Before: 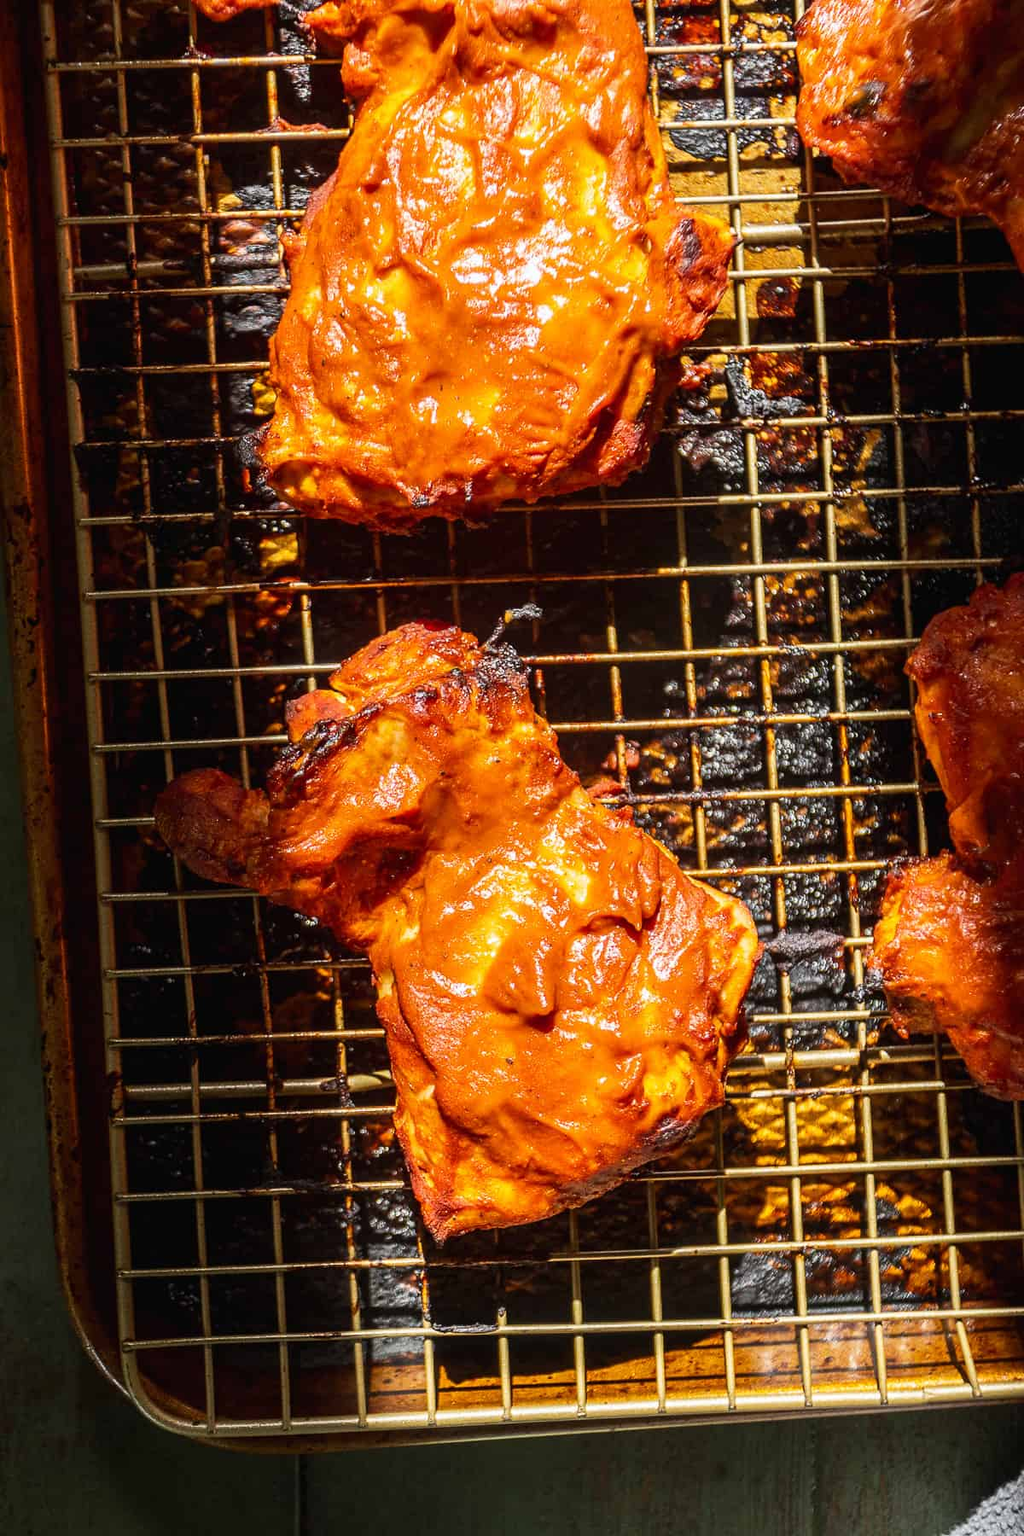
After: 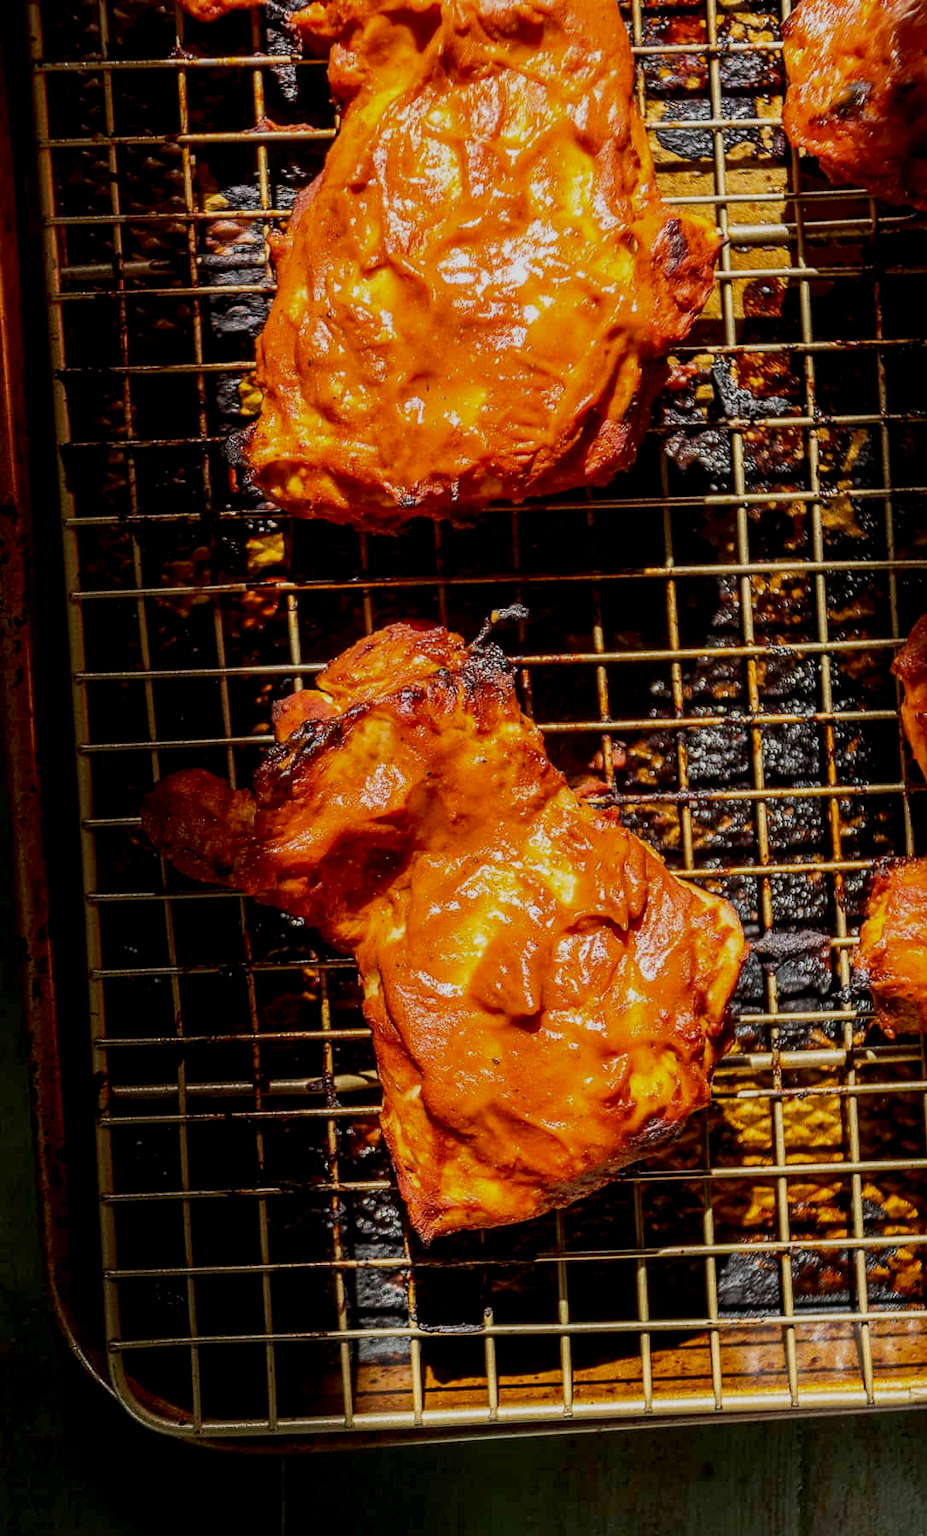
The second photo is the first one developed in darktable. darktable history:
exposure: black level correction 0.011, exposure -0.482 EV, compensate highlight preservation false
crop and rotate: left 1.412%, right 7.955%
